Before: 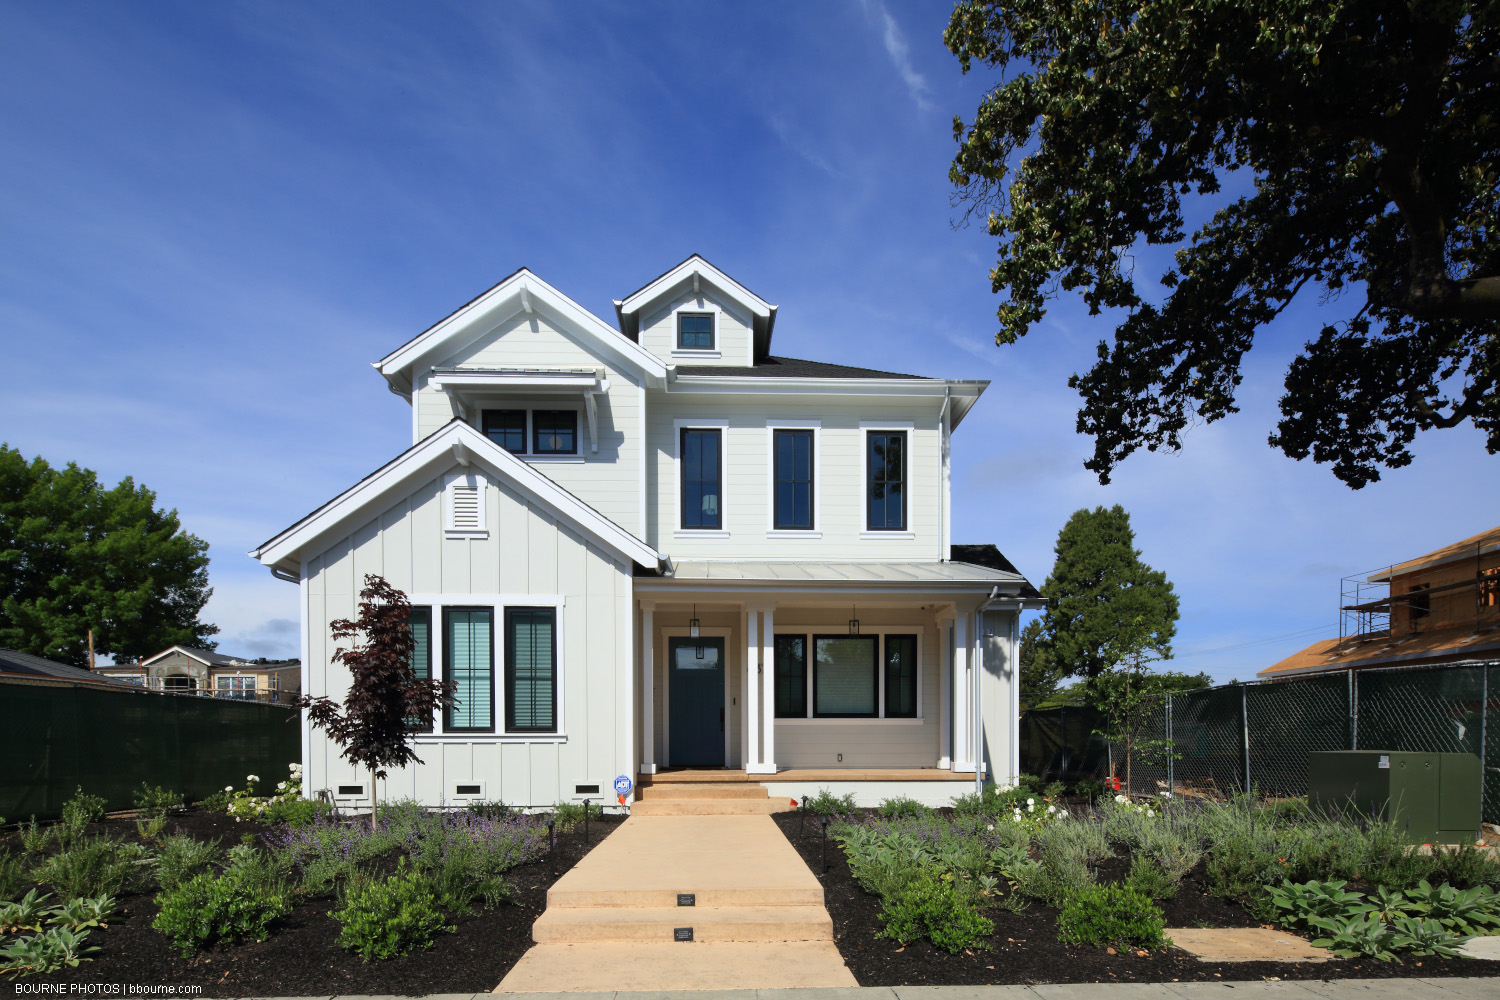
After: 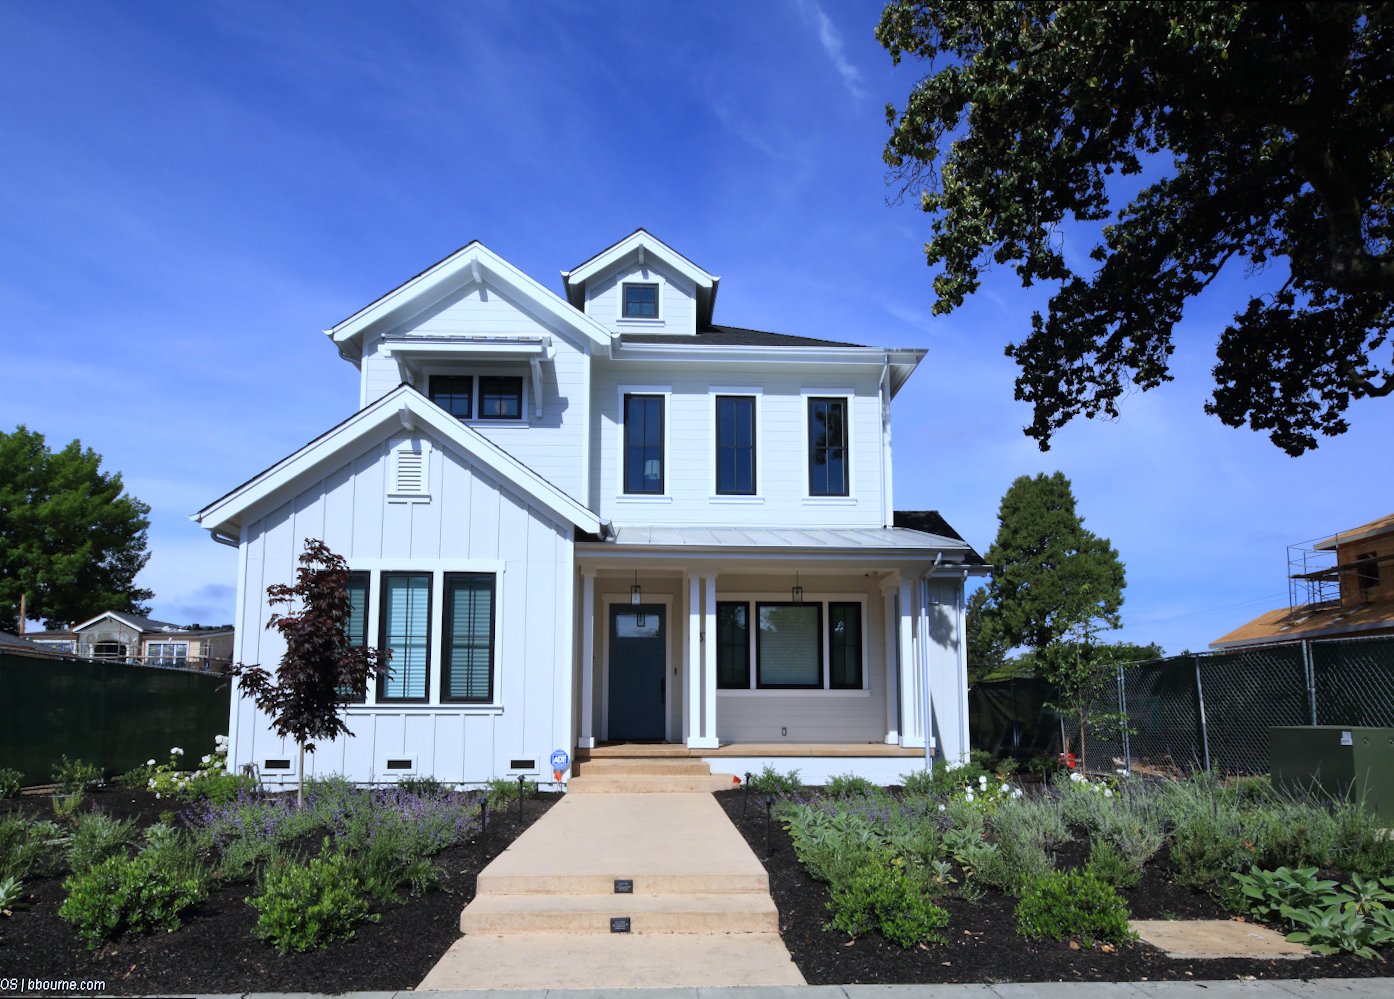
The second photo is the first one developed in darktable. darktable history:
rotate and perspective: rotation 0.215°, lens shift (vertical) -0.139, crop left 0.069, crop right 0.939, crop top 0.002, crop bottom 0.996
white balance: red 0.948, green 1.02, blue 1.176
